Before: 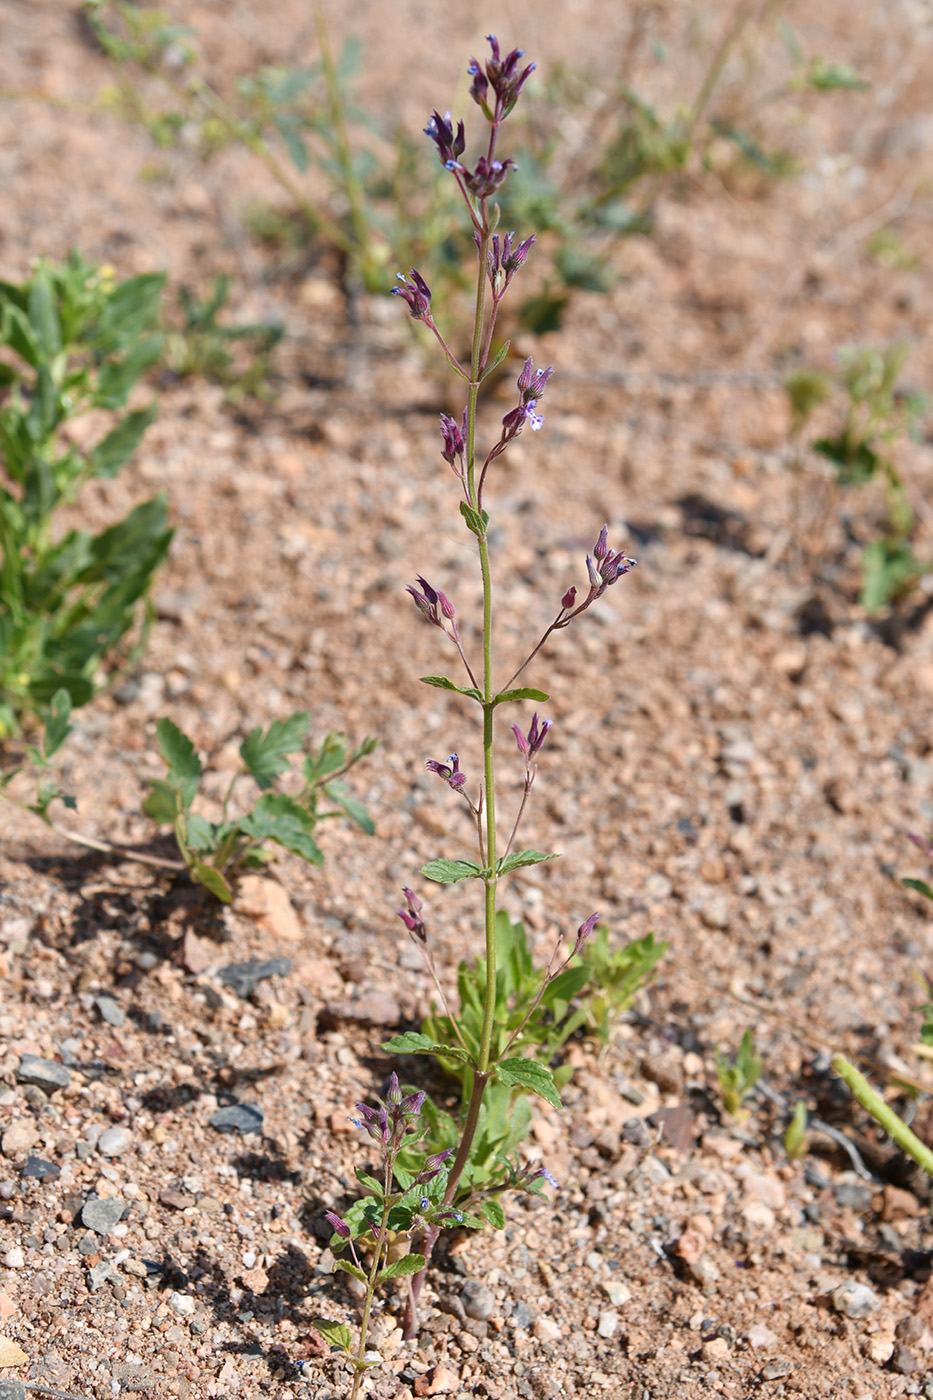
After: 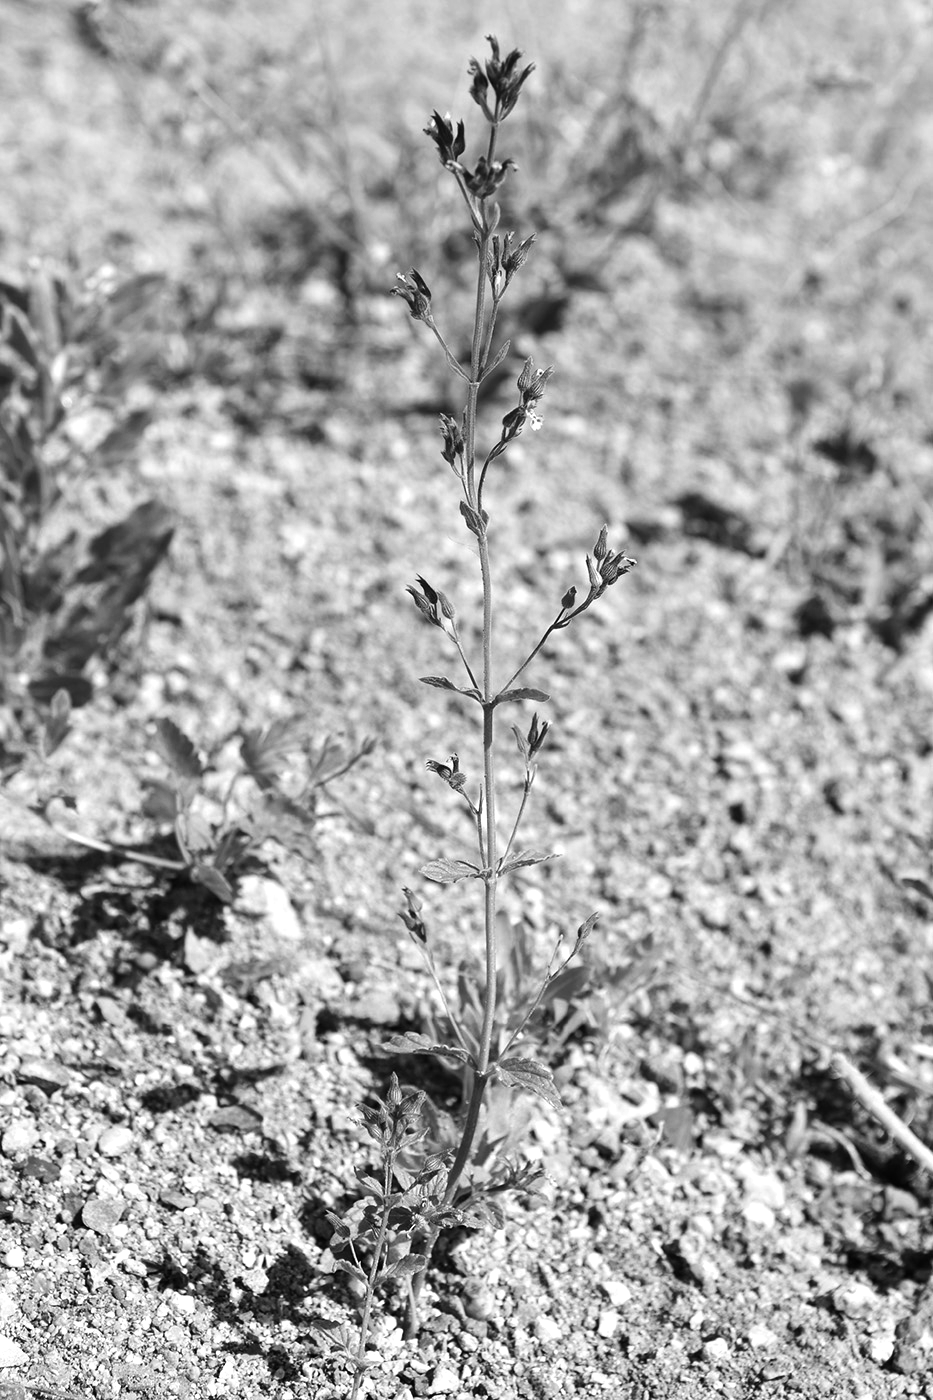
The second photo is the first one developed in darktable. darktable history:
monochrome: a -74.22, b 78.2
tone equalizer: -8 EV -0.75 EV, -7 EV -0.7 EV, -6 EV -0.6 EV, -5 EV -0.4 EV, -3 EV 0.4 EV, -2 EV 0.6 EV, -1 EV 0.7 EV, +0 EV 0.75 EV, edges refinement/feathering 500, mask exposure compensation -1.57 EV, preserve details no
